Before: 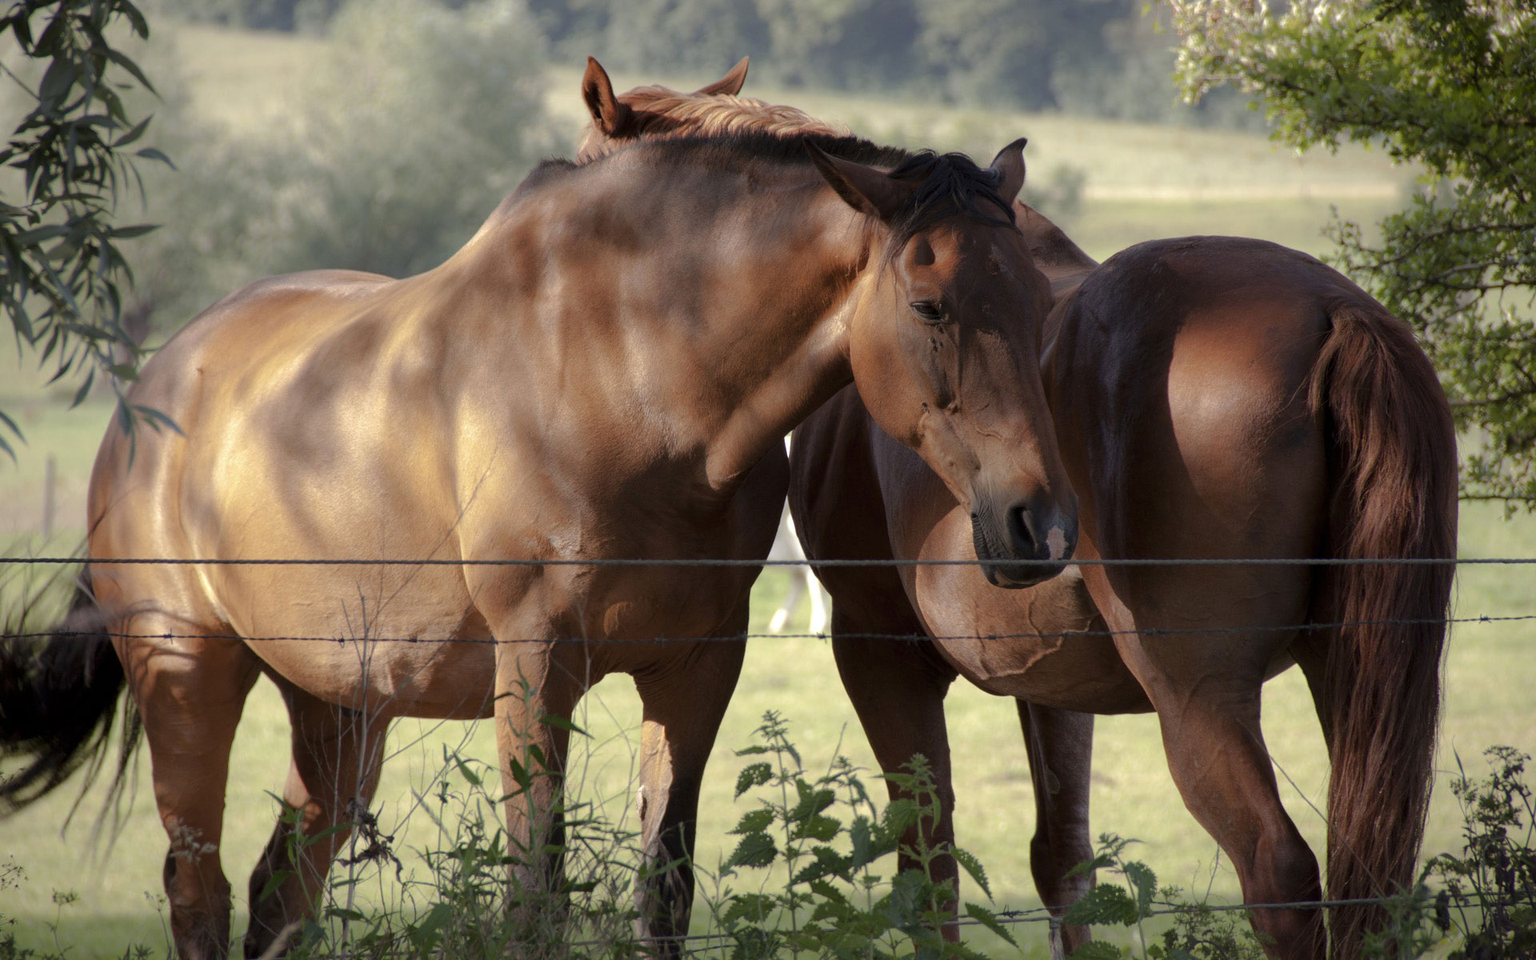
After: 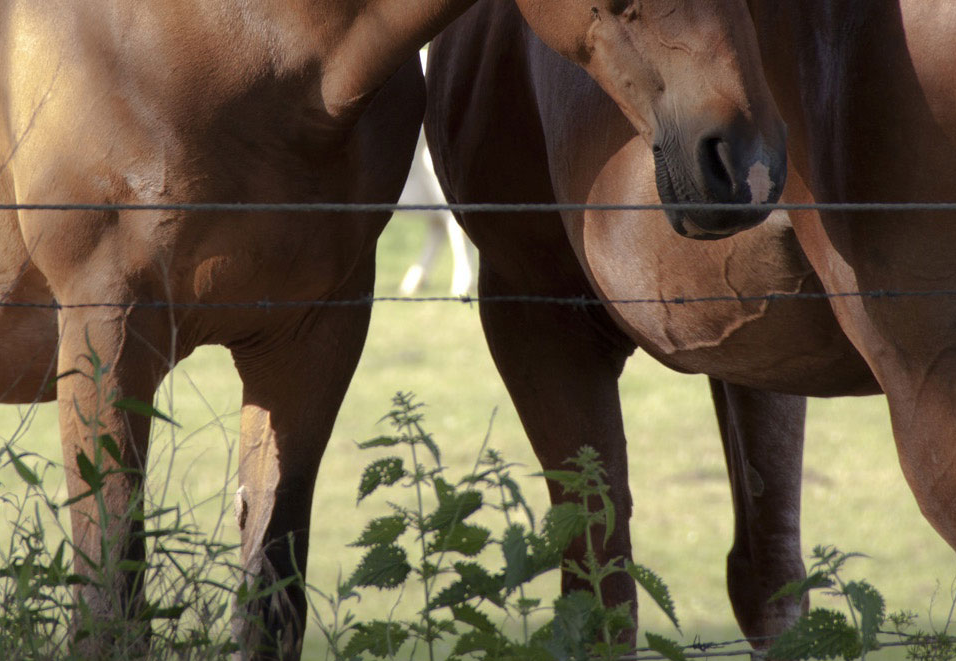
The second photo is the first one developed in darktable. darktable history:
crop: left 29.265%, top 41.388%, right 20.937%, bottom 3.503%
